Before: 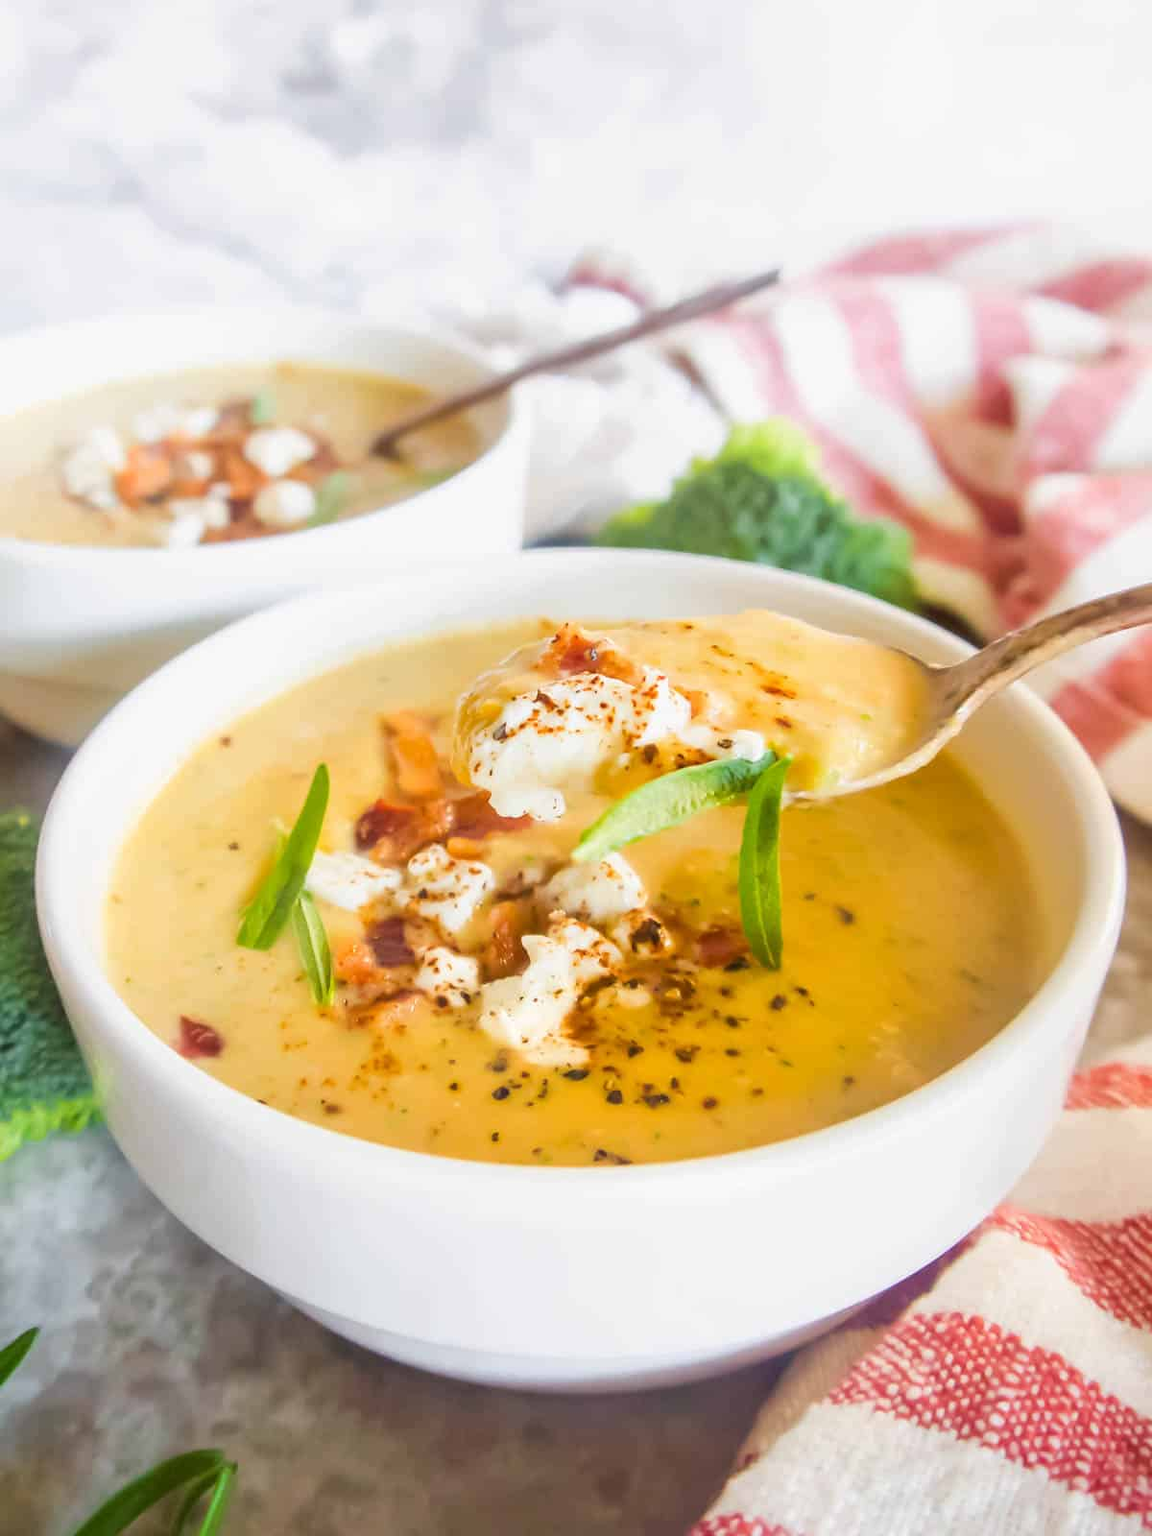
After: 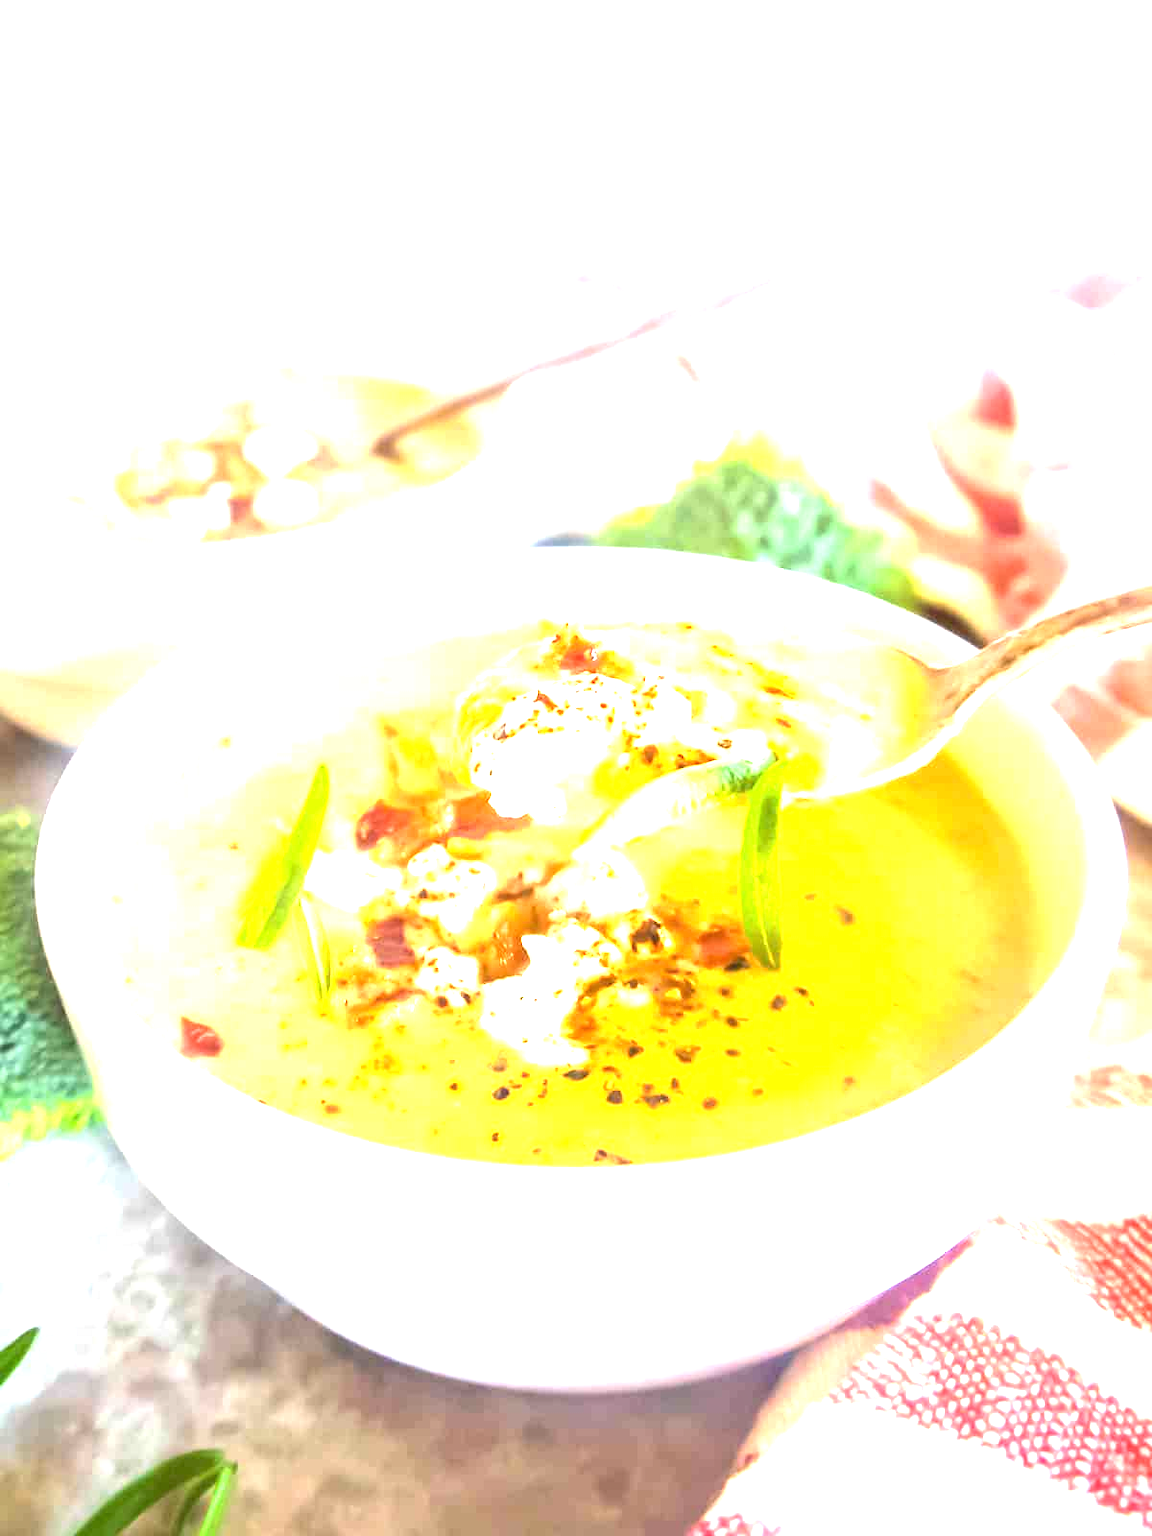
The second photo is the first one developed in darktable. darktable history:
tone equalizer: -8 EV -0.455 EV, -7 EV -0.367 EV, -6 EV -0.32 EV, -5 EV -0.233 EV, -3 EV 0.234 EV, -2 EV 0.31 EV, -1 EV 0.376 EV, +0 EV 0.408 EV
exposure: black level correction 0, exposure 1.439 EV, compensate exposure bias true, compensate highlight preservation false
